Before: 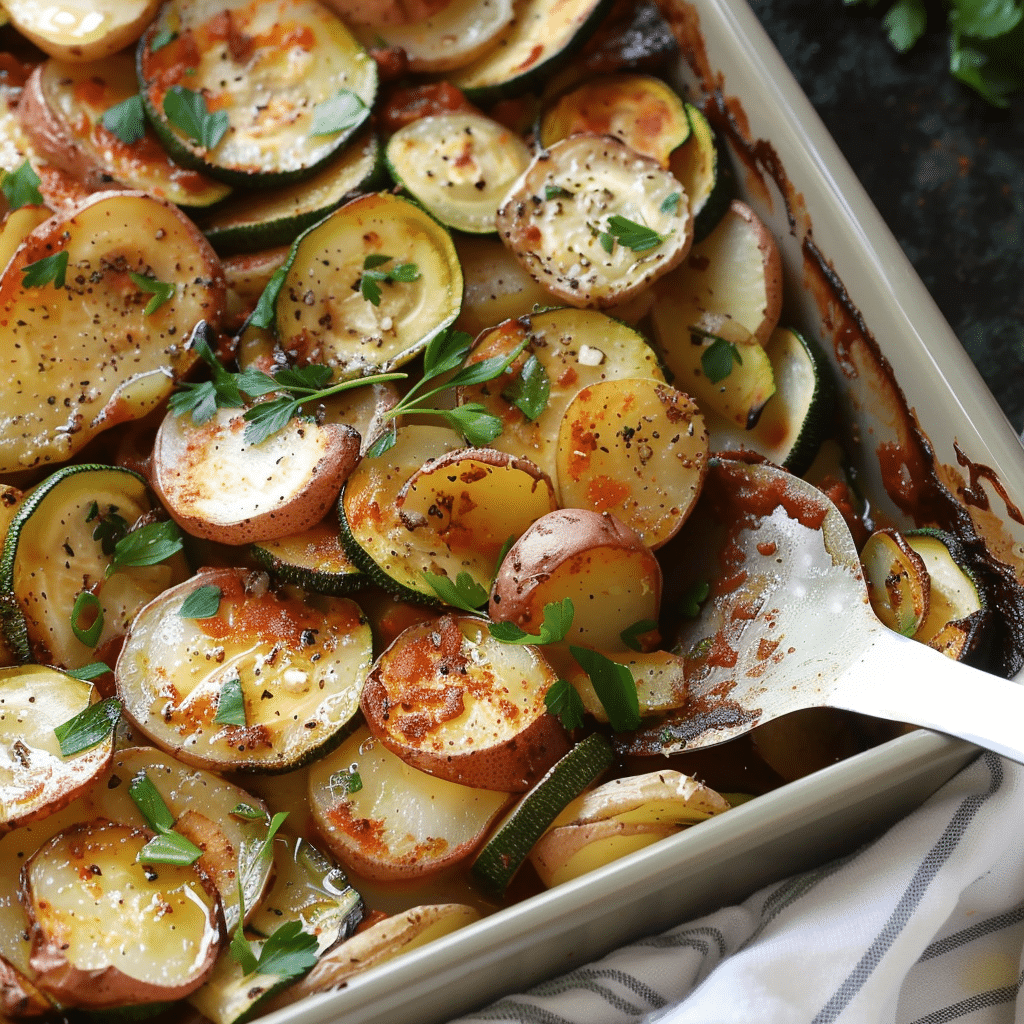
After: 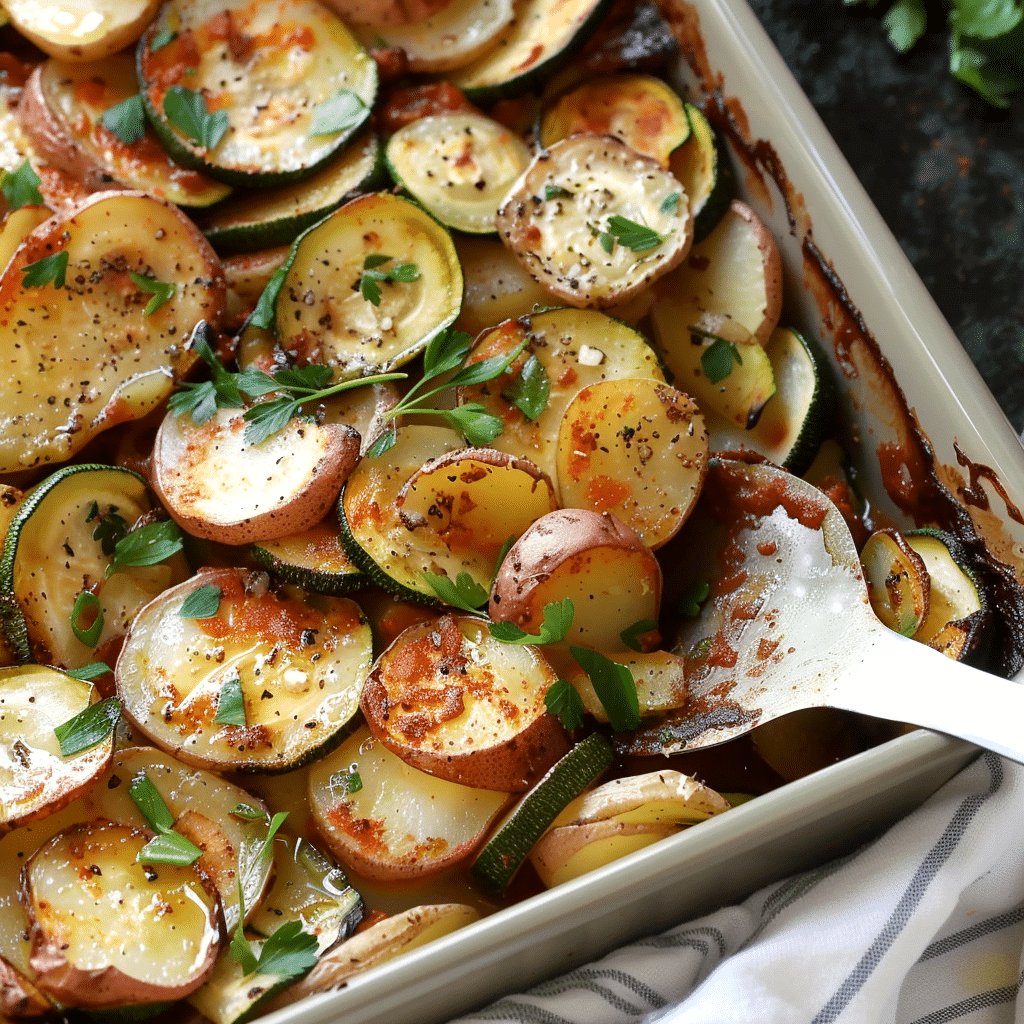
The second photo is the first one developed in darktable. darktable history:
exposure: black level correction 0.002, exposure 0.15 EV, compensate highlight preservation false
shadows and highlights: shadows 40, highlights -54, highlights color adjustment 46%, low approximation 0.01, soften with gaussian
